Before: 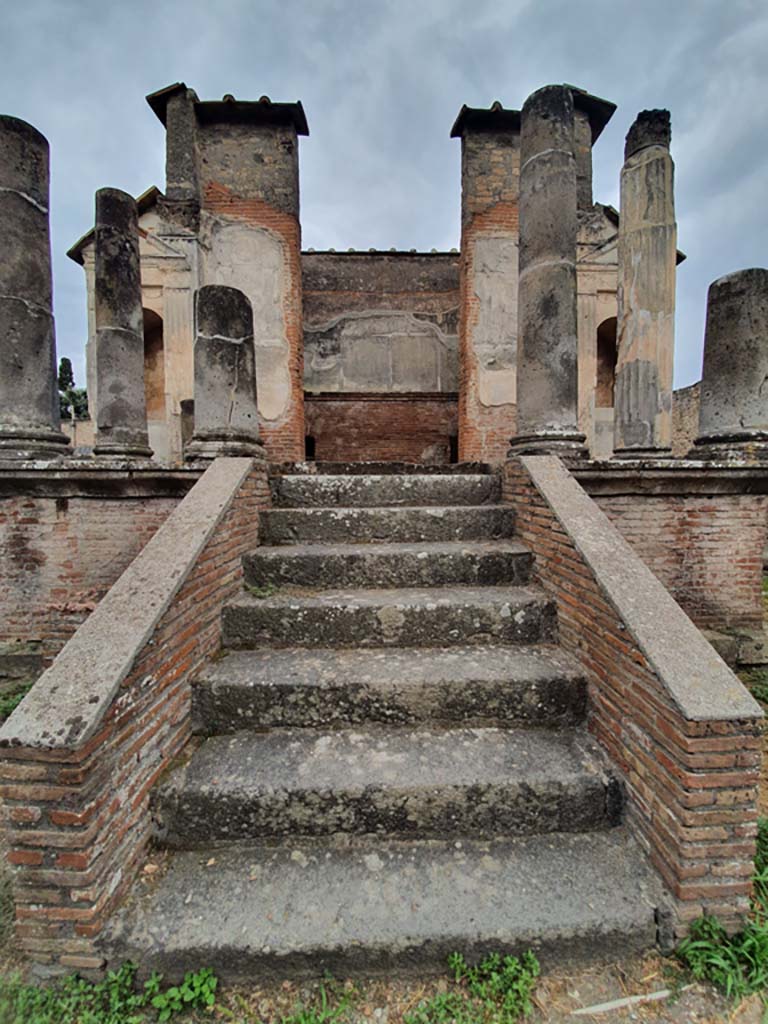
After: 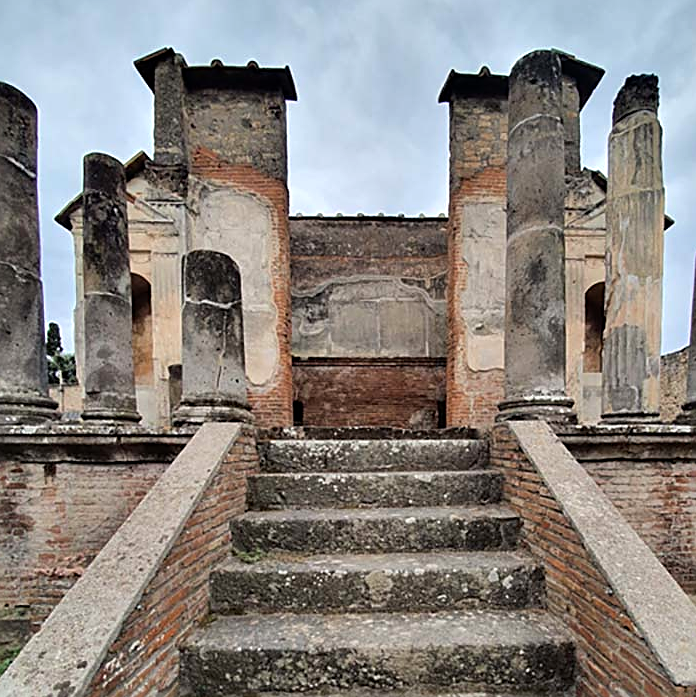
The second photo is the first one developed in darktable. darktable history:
sharpen: on, module defaults
crop: left 1.584%, top 3.423%, right 7.676%, bottom 28.471%
tone equalizer: -8 EV -0.384 EV, -7 EV -0.363 EV, -6 EV -0.34 EV, -5 EV -0.207 EV, -3 EV 0.24 EV, -2 EV 0.362 EV, -1 EV 0.377 EV, +0 EV 0.412 EV
